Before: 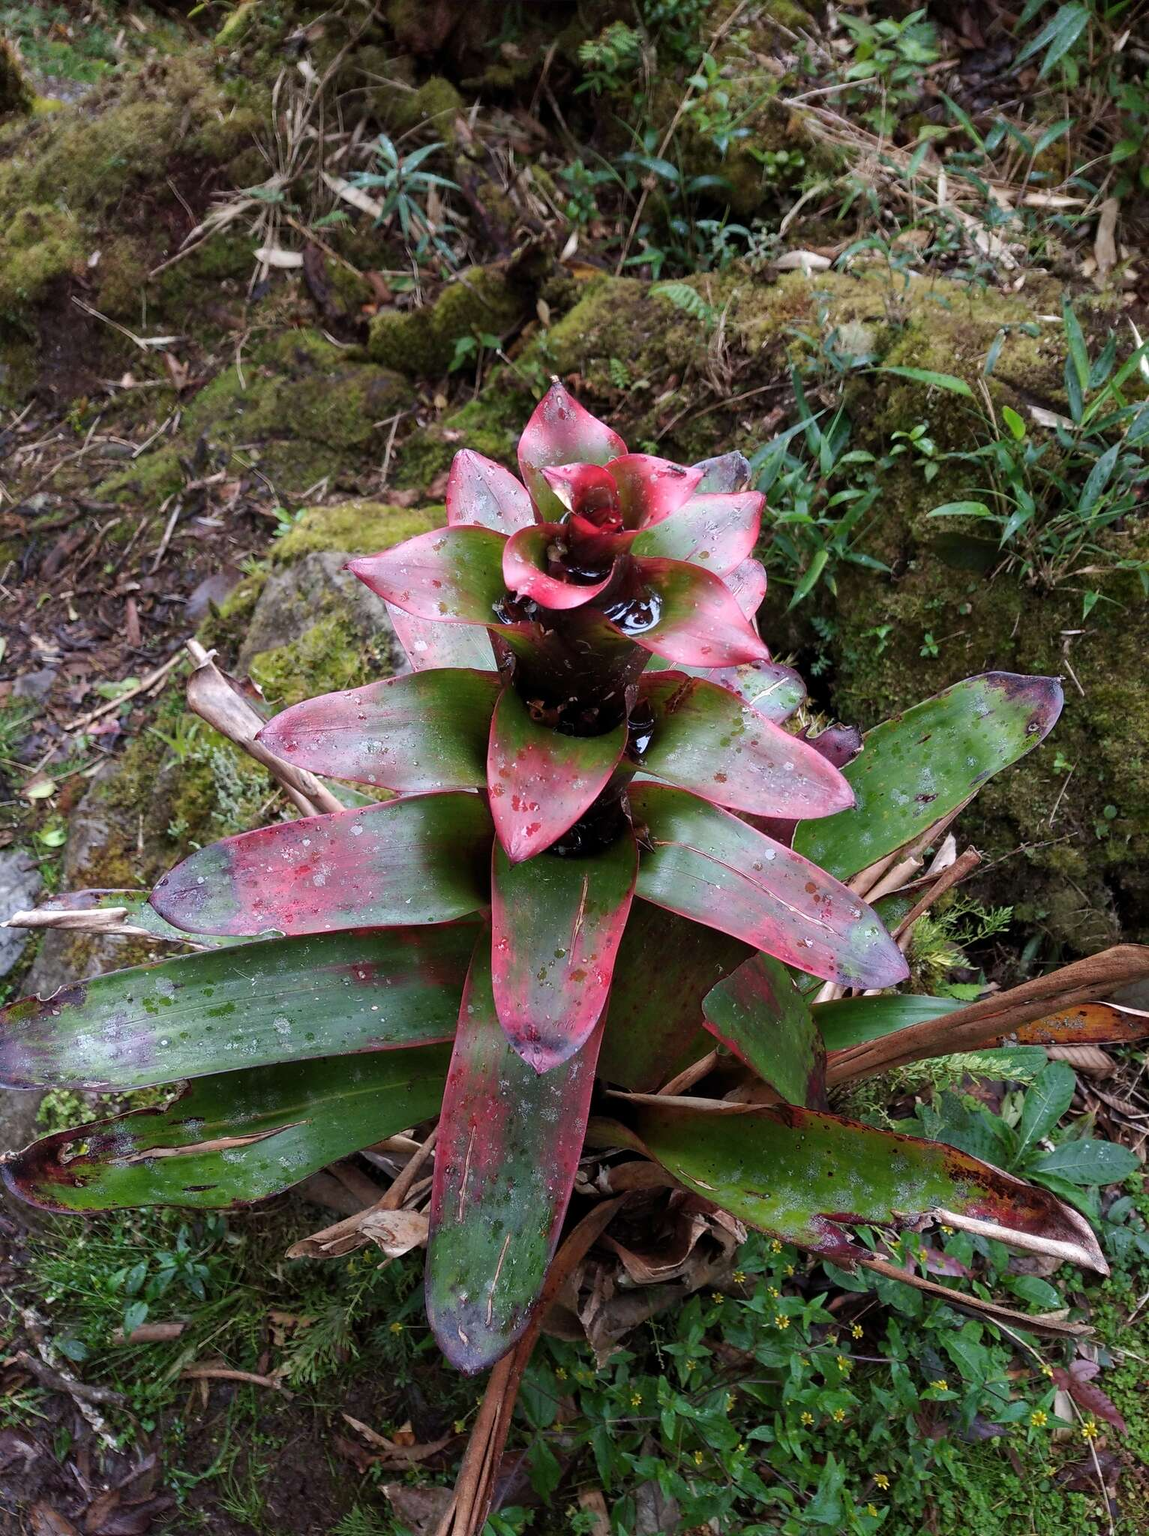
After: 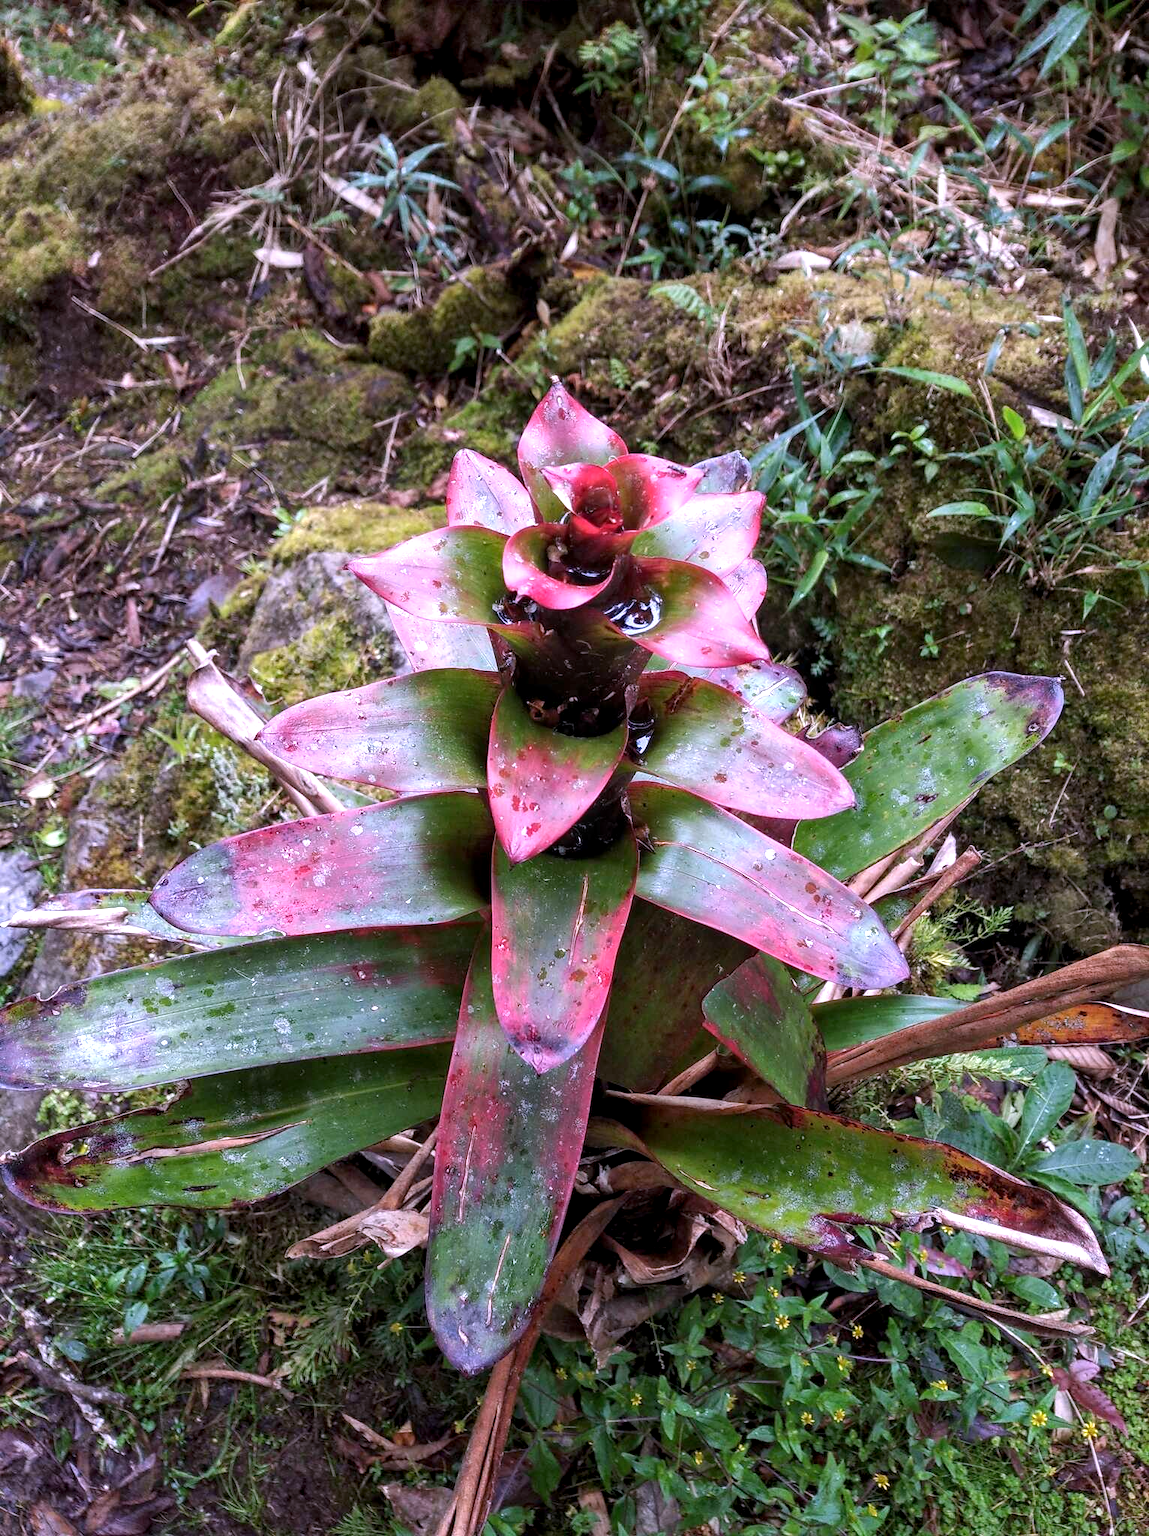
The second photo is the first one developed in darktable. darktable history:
white balance: red 1.042, blue 1.17
local contrast: on, module defaults
exposure: black level correction 0.001, exposure 0.5 EV, compensate exposure bias true, compensate highlight preservation false
